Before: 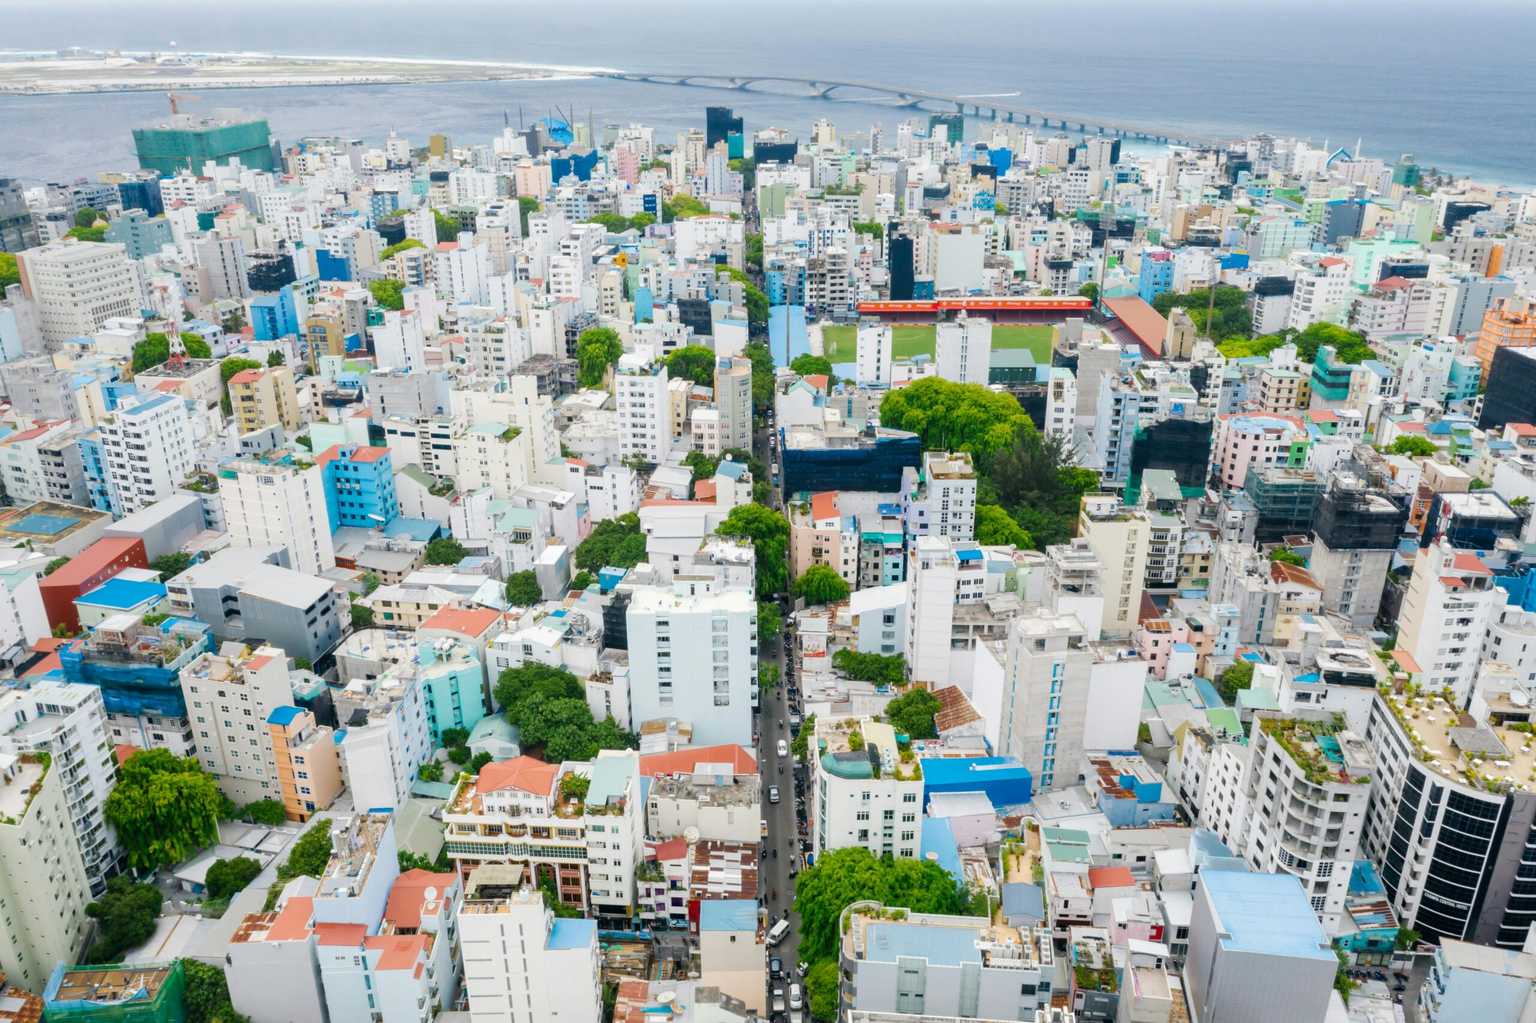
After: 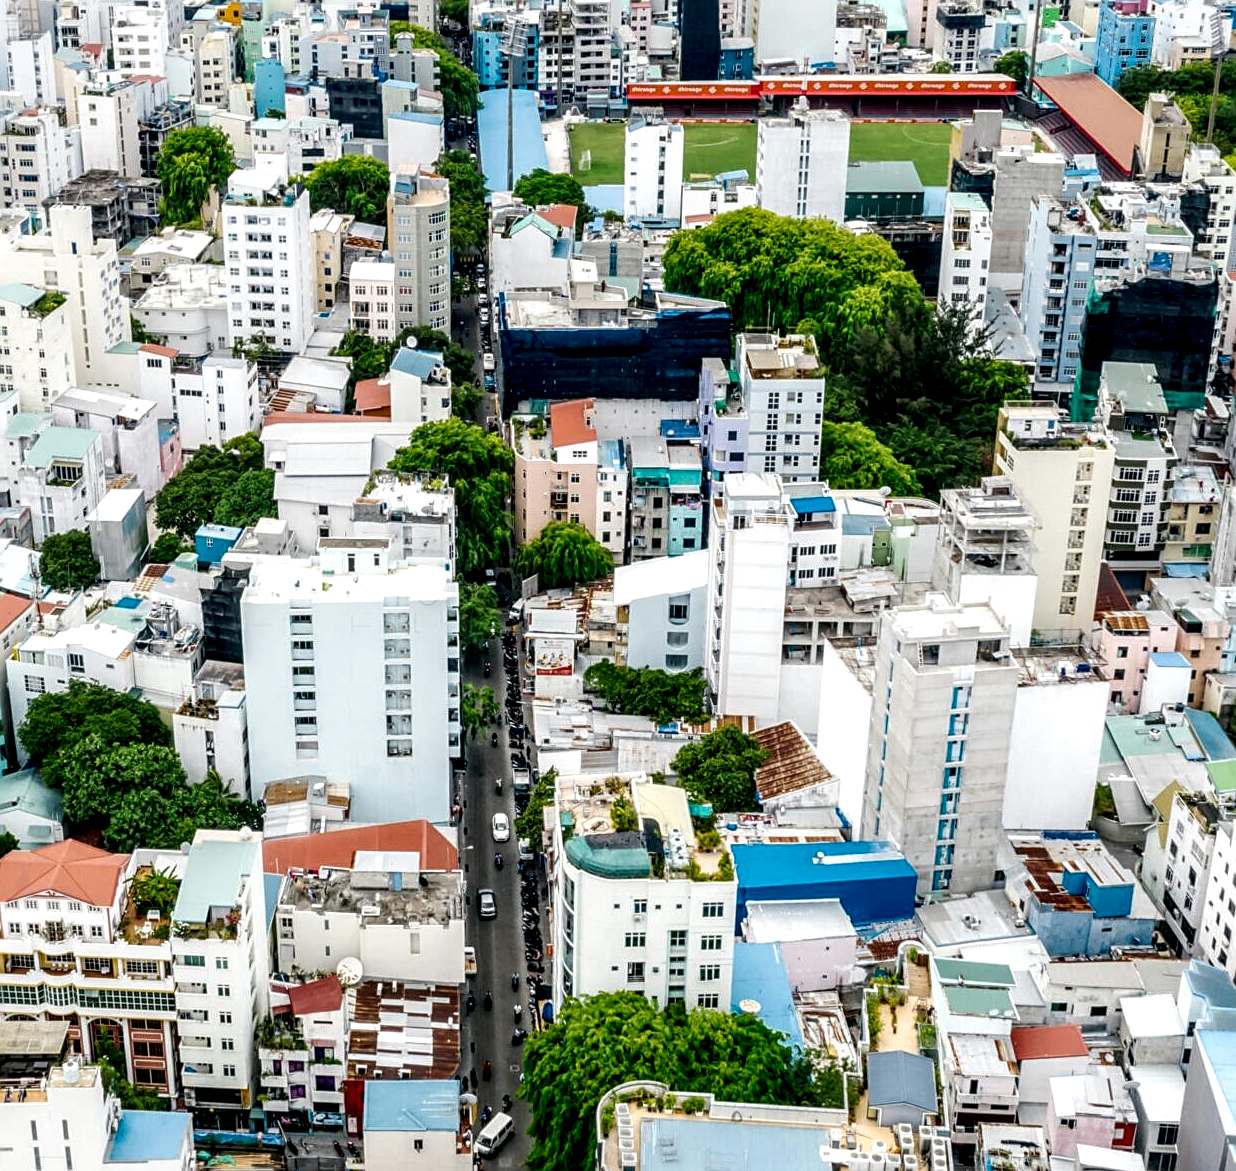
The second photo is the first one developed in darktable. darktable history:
crop: left 31.379%, top 24.658%, right 20.326%, bottom 6.628%
sharpen: on, module defaults
local contrast: detail 203%
